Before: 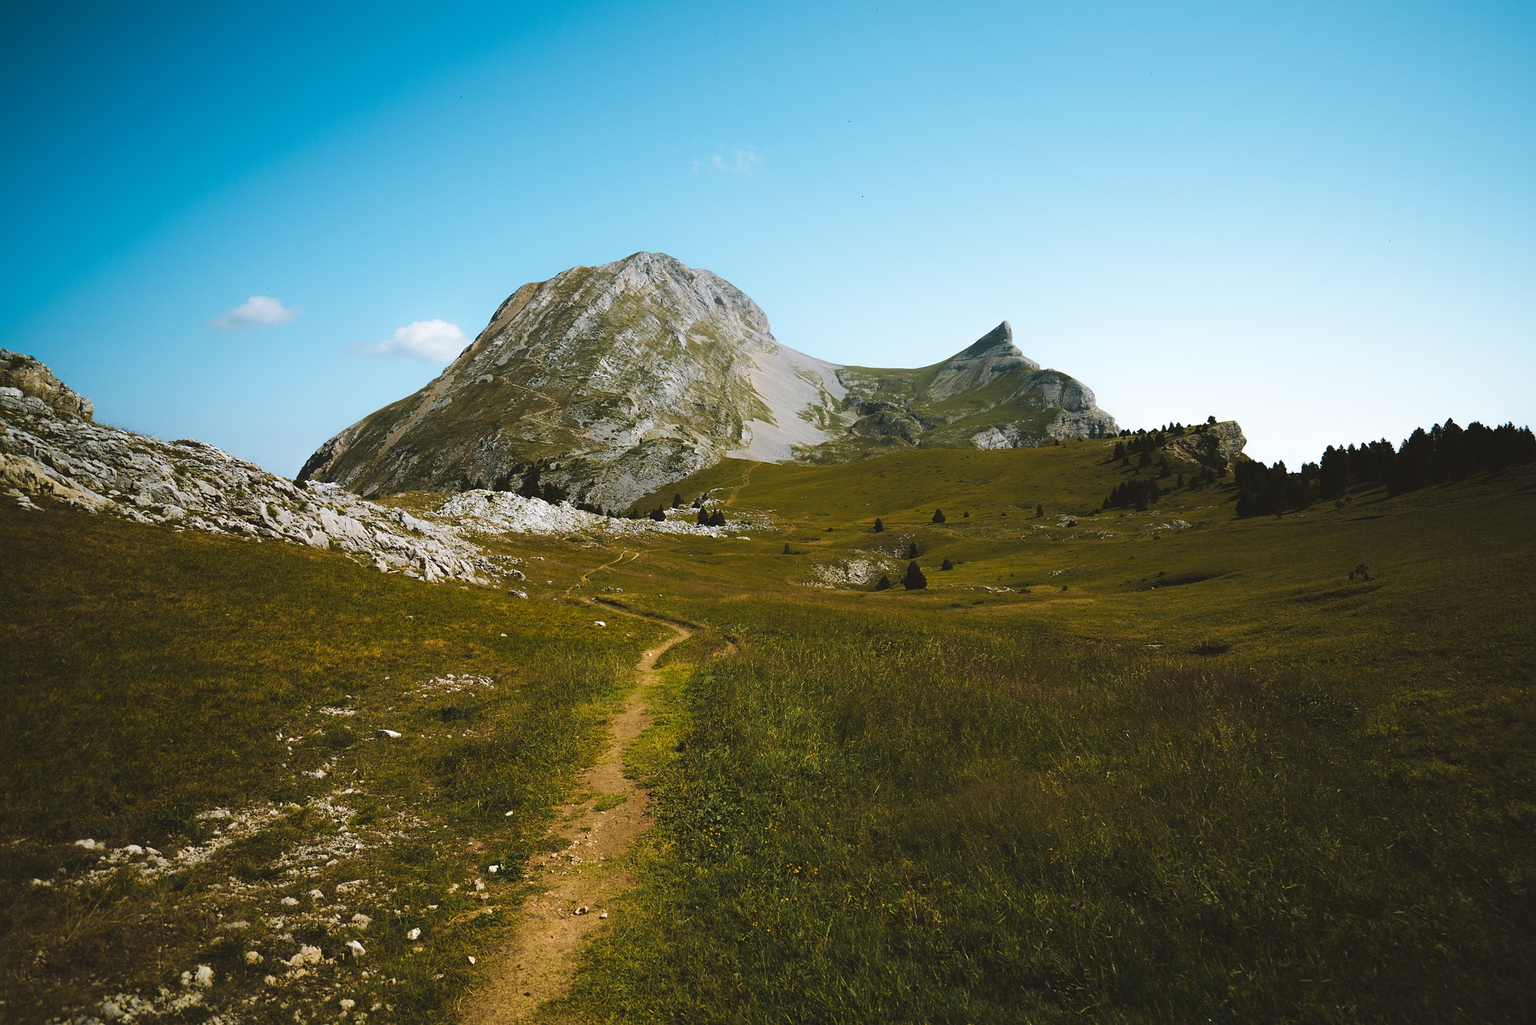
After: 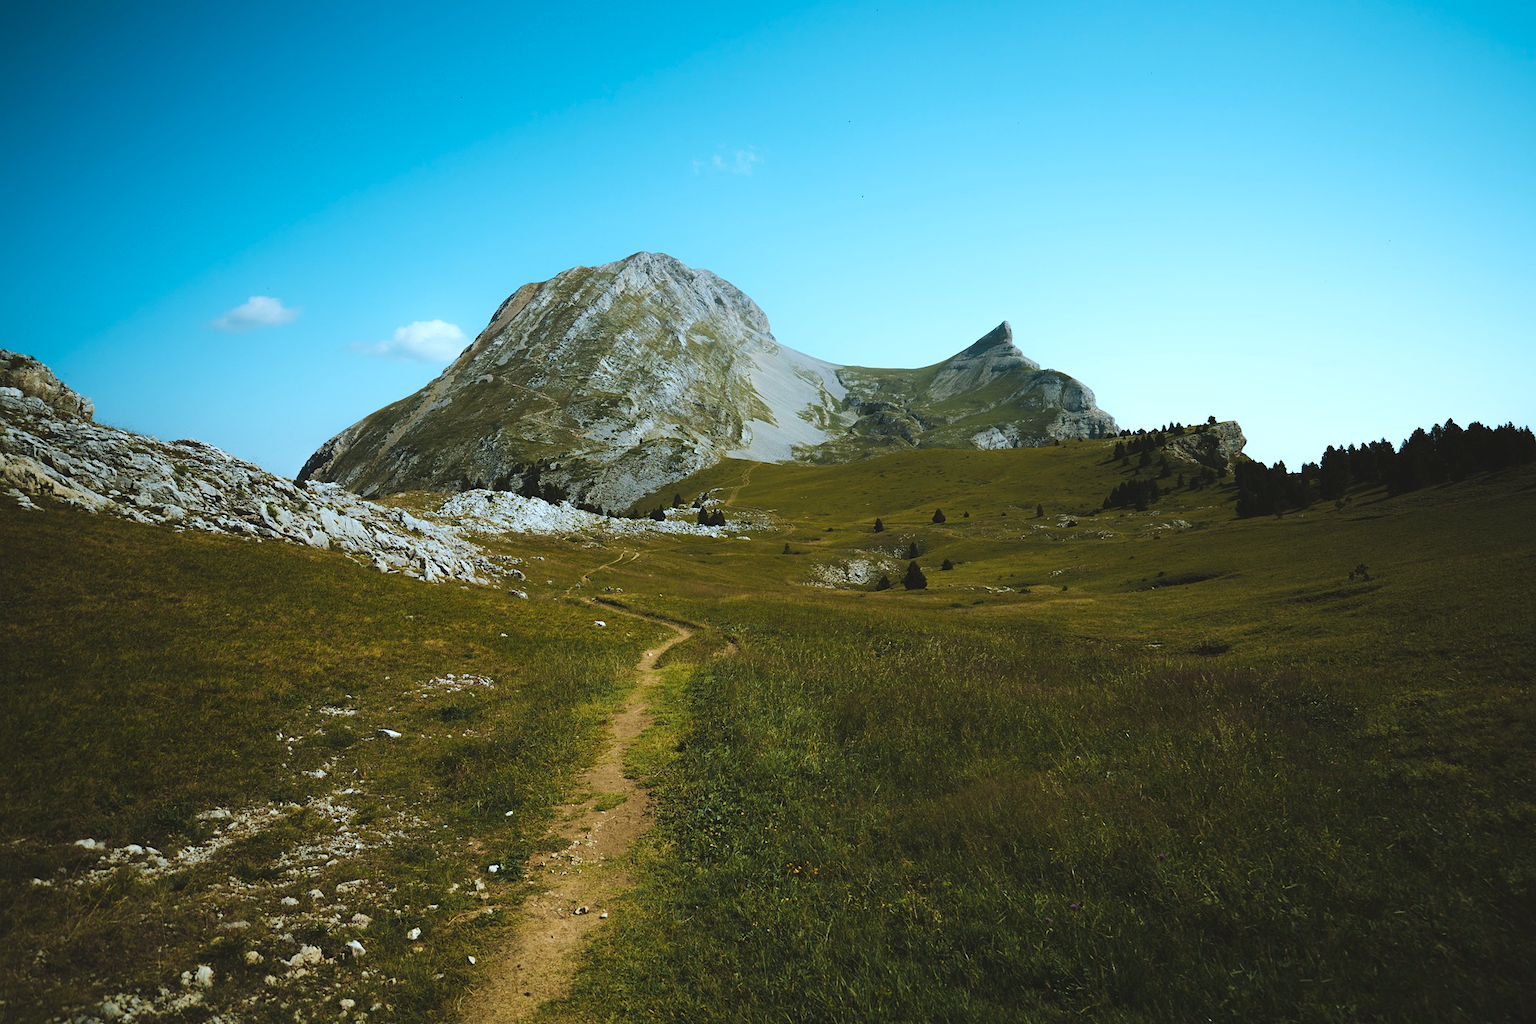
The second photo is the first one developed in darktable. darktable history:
color correction: highlights a* -10.19, highlights b* -9.69
